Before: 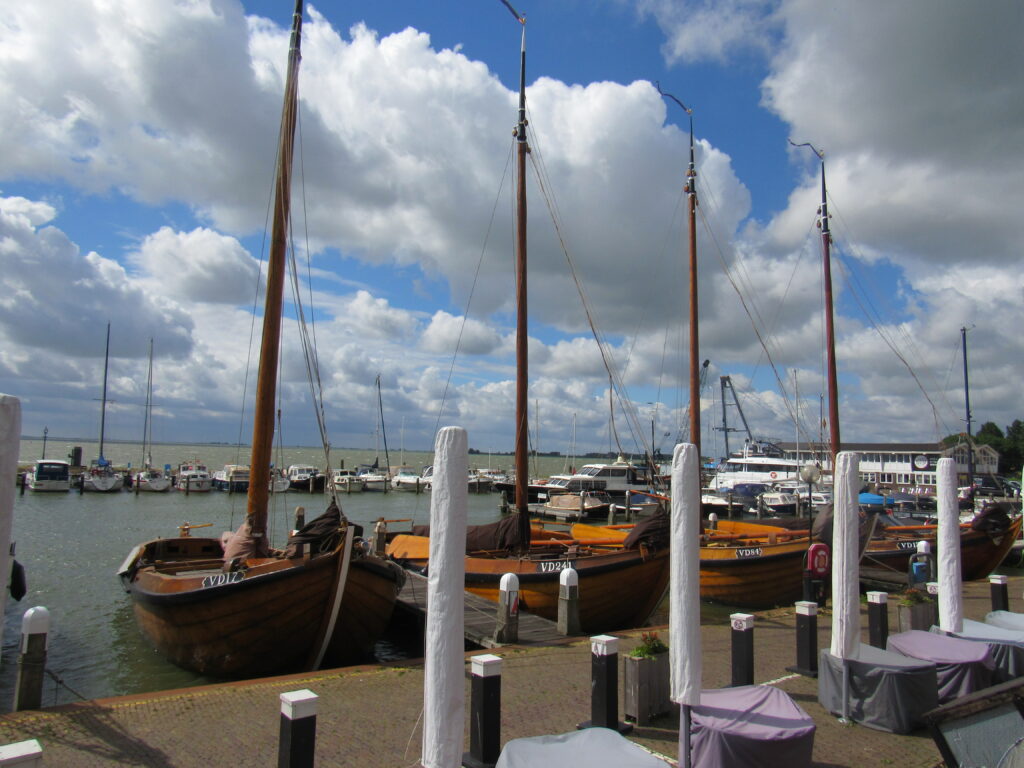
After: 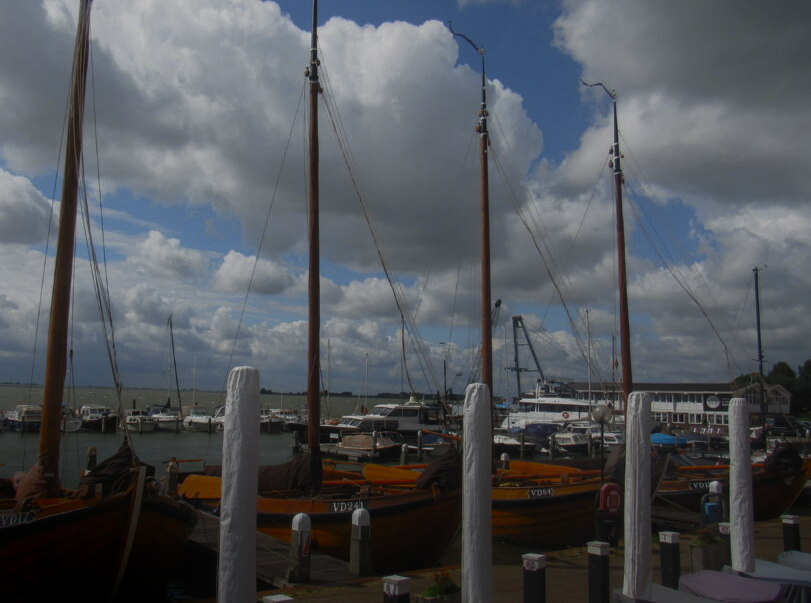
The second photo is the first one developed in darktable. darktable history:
exposure: black level correction -0.018, exposure -1.04 EV, compensate exposure bias true, compensate highlight preservation false
color zones: curves: ch0 [(0, 0.5) (0.125, 0.4) (0.25, 0.5) (0.375, 0.4) (0.5, 0.4) (0.625, 0.6) (0.75, 0.6) (0.875, 0.5)]; ch1 [(0, 0.35) (0.125, 0.45) (0.25, 0.35) (0.375, 0.35) (0.5, 0.35) (0.625, 0.35) (0.75, 0.45) (0.875, 0.35)]; ch2 [(0, 0.6) (0.125, 0.5) (0.25, 0.5) (0.375, 0.6) (0.5, 0.6) (0.625, 0.5) (0.75, 0.5) (0.875, 0.5)]
local contrast: on, module defaults
shadows and highlights: shadows -87.33, highlights -35.33, shadows color adjustment 97.66%, soften with gaussian
crop and rotate: left 20.386%, top 7.915%, right 0.323%, bottom 13.477%
